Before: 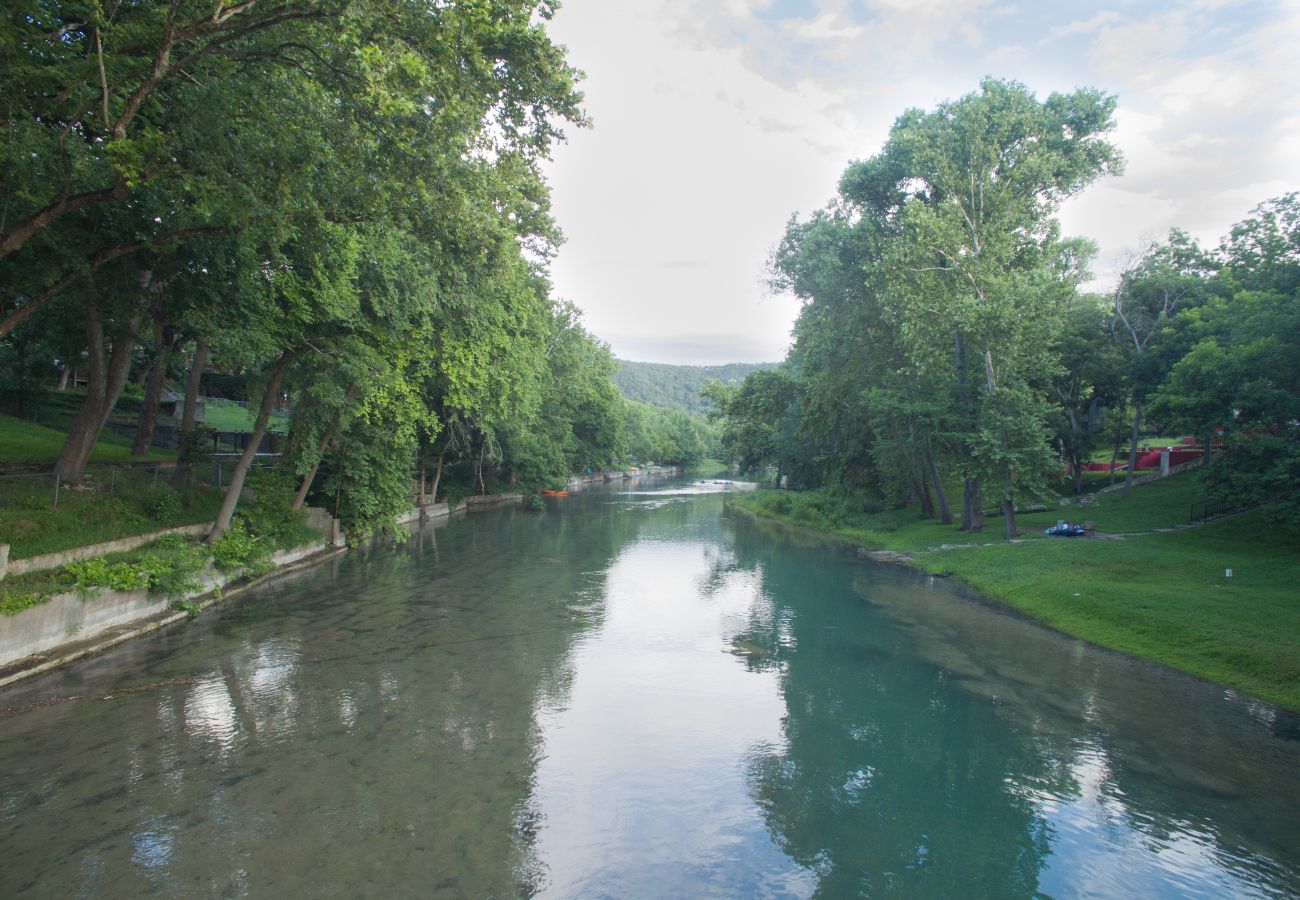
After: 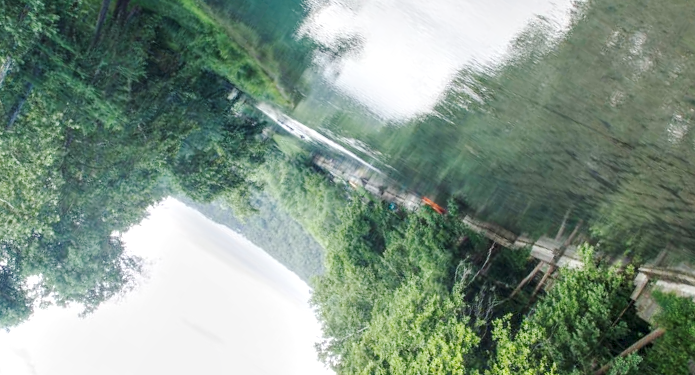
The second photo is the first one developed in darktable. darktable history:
crop and rotate: angle 148.07°, left 9.171%, top 15.674%, right 4.542%, bottom 17.061%
tone curve: curves: ch0 [(0, 0) (0.239, 0.248) (0.508, 0.606) (0.828, 0.878) (1, 1)]; ch1 [(0, 0) (0.401, 0.42) (0.442, 0.47) (0.492, 0.498) (0.511, 0.516) (0.555, 0.586) (0.681, 0.739) (1, 1)]; ch2 [(0, 0) (0.411, 0.433) (0.5, 0.504) (0.545, 0.574) (1, 1)], preserve colors none
local contrast: detail 142%
